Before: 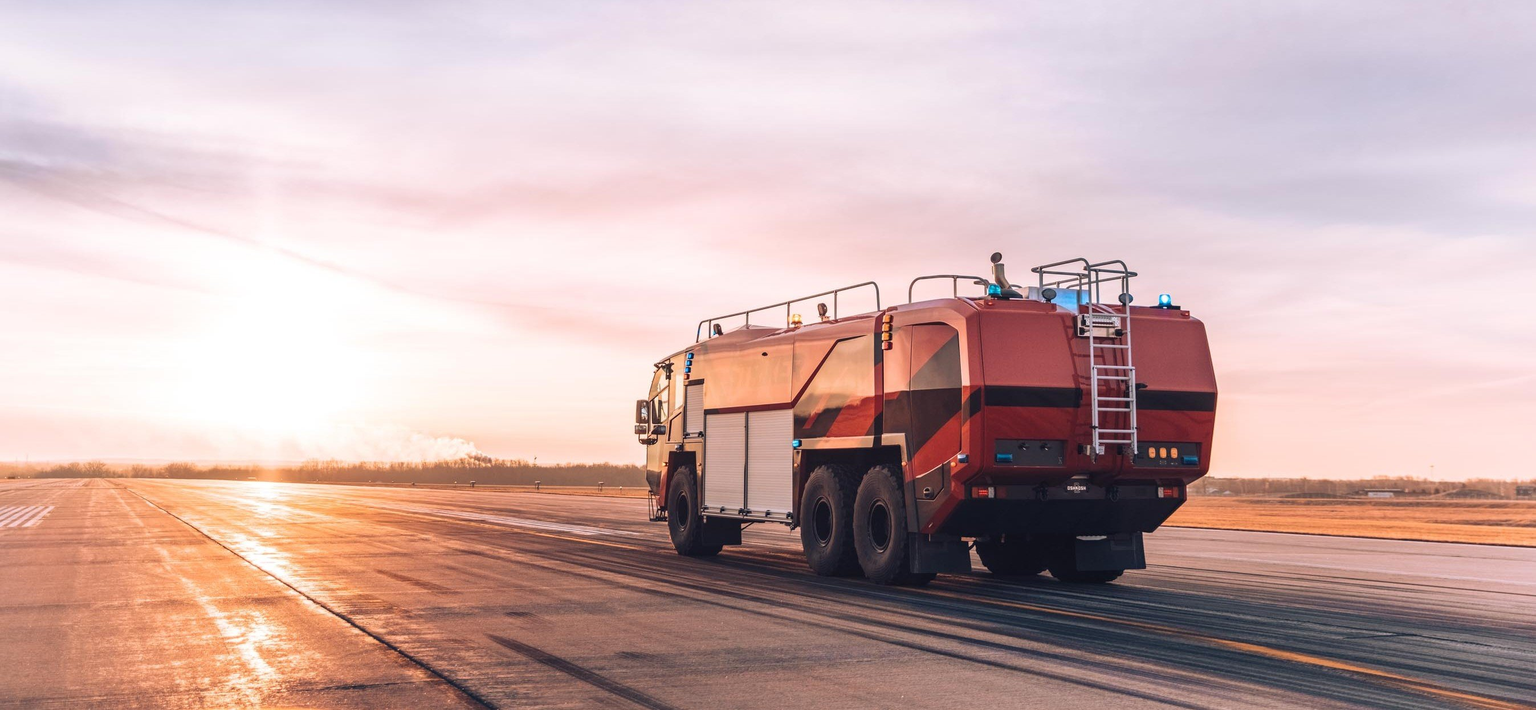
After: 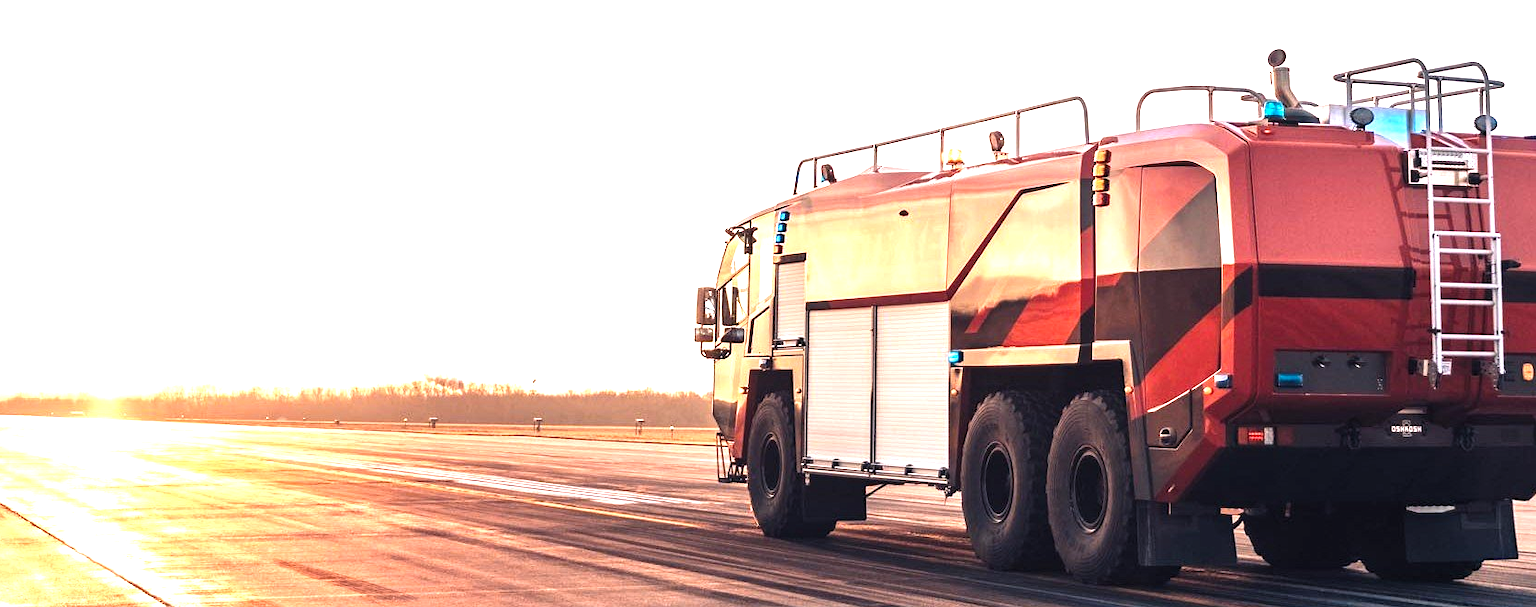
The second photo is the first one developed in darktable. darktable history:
levels: levels [0.012, 0.367, 0.697]
crop: left 13.312%, top 31.28%, right 24.627%, bottom 15.582%
